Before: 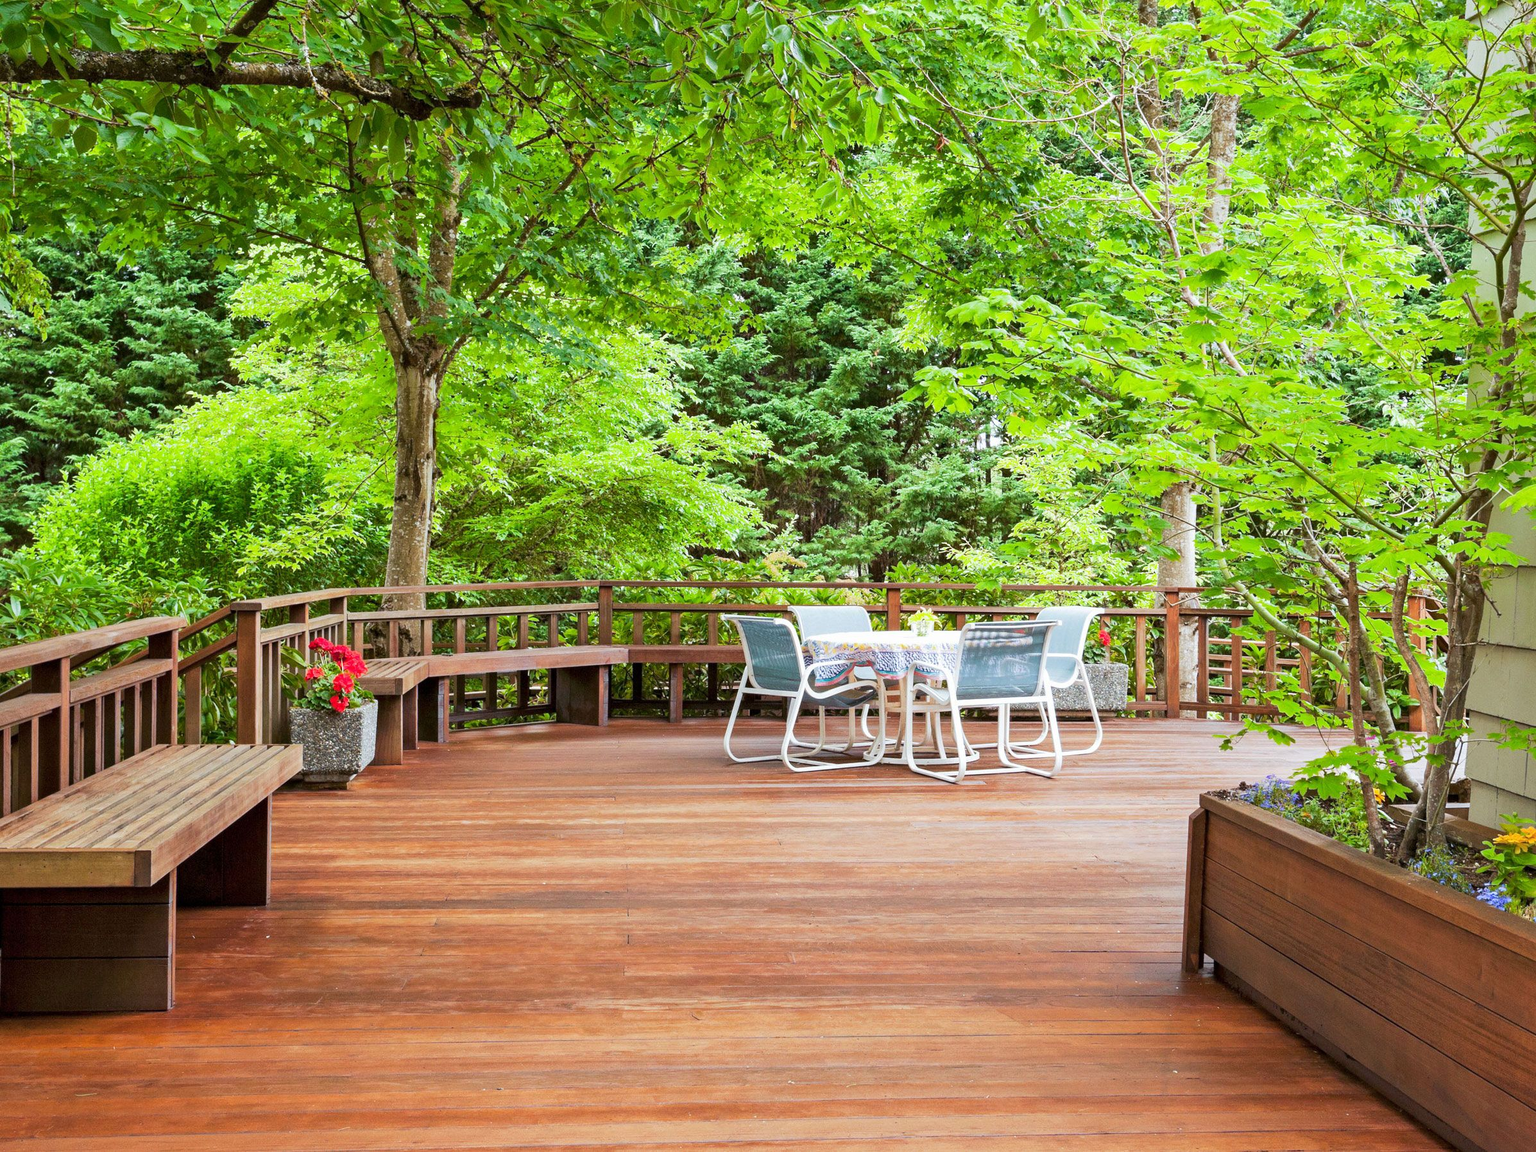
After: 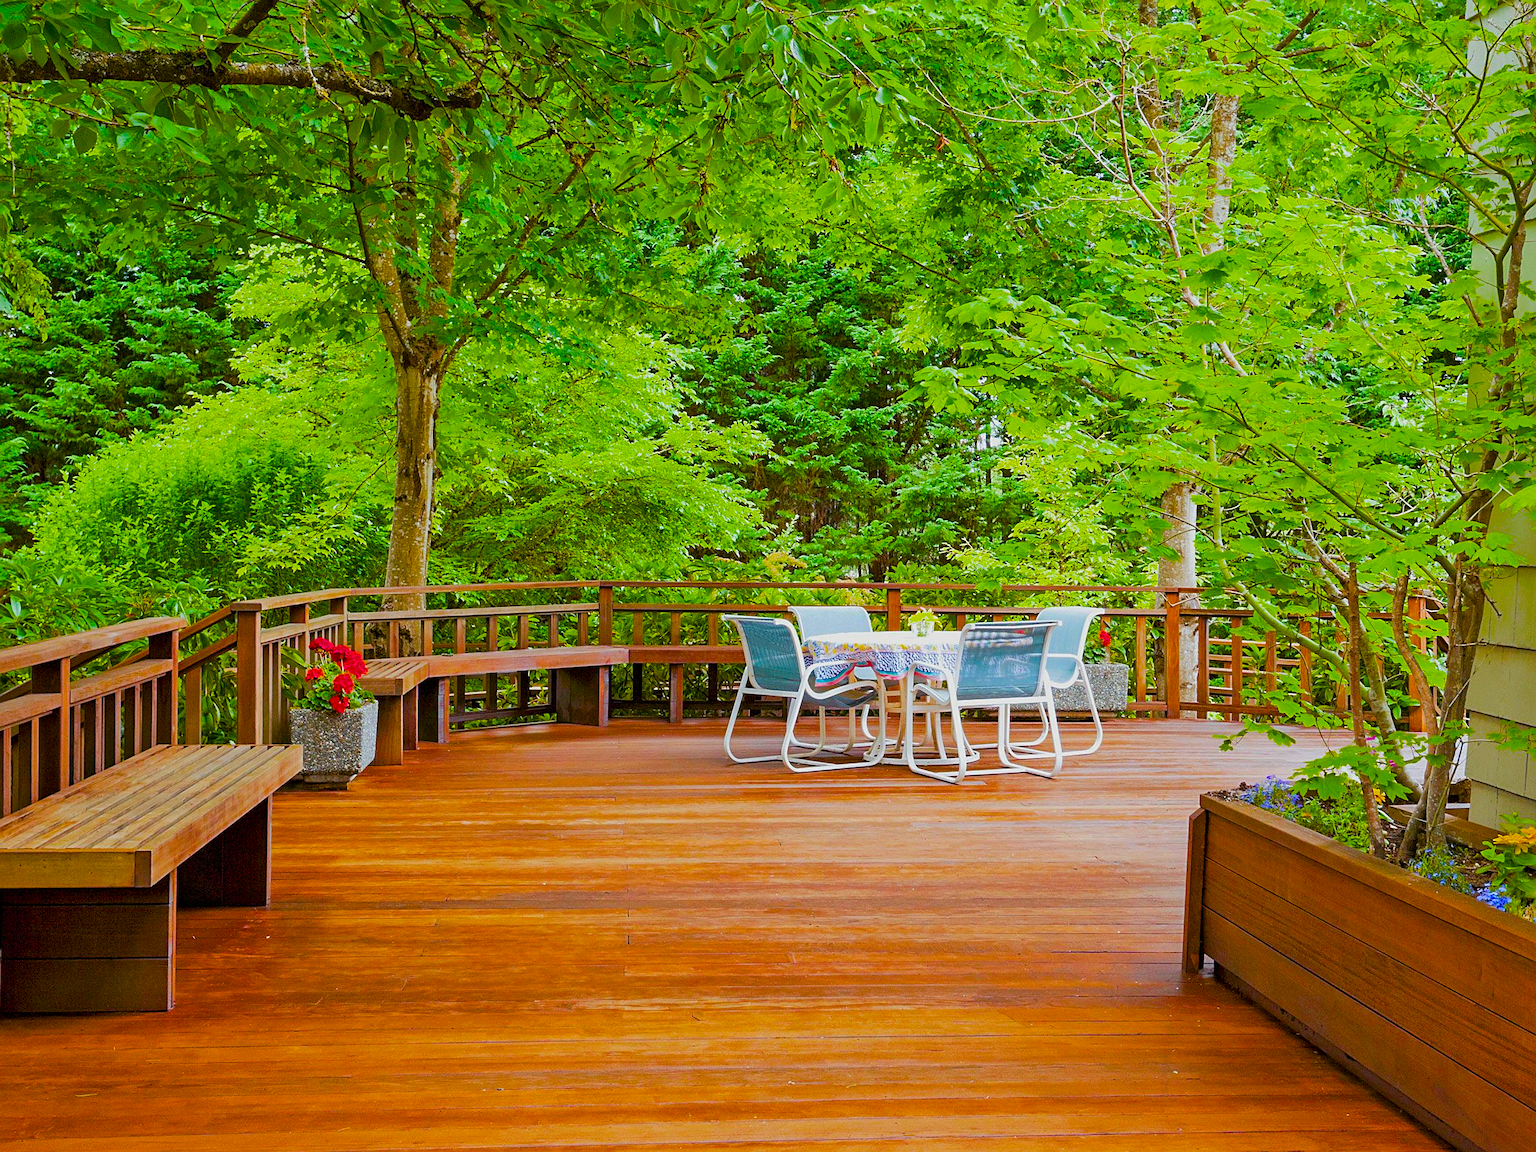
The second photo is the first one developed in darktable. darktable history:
sharpen: on, module defaults
color balance rgb: perceptual saturation grading › global saturation 100%
tone equalizer: -8 EV 0.25 EV, -7 EV 0.417 EV, -6 EV 0.417 EV, -5 EV 0.25 EV, -3 EV -0.25 EV, -2 EV -0.417 EV, -1 EV -0.417 EV, +0 EV -0.25 EV, edges refinement/feathering 500, mask exposure compensation -1.57 EV, preserve details guided filter
